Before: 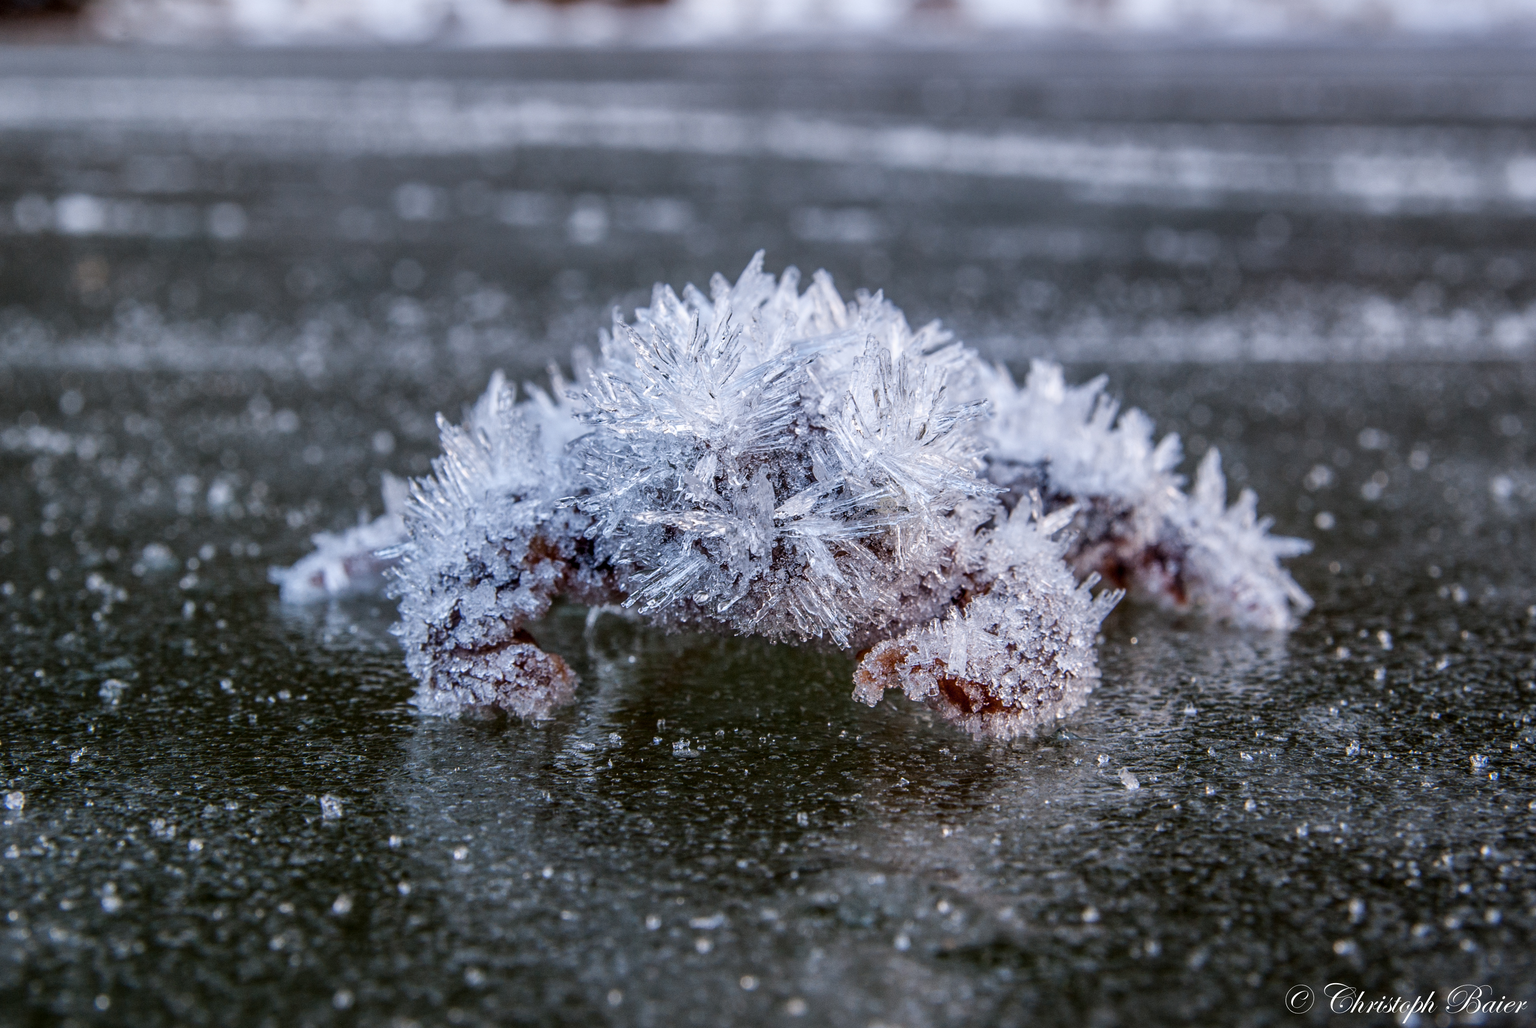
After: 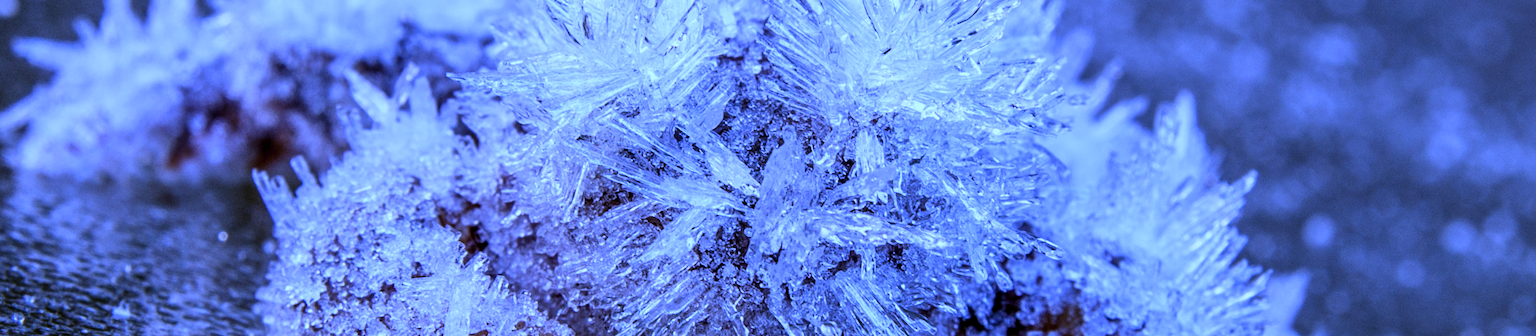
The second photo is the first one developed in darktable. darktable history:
crop and rotate: angle 16.12°, top 30.835%, bottom 35.653%
rotate and perspective: rotation 1.57°, crop left 0.018, crop right 0.982, crop top 0.039, crop bottom 0.961
color calibration: illuminant custom, x 0.363, y 0.385, temperature 4528.03 K
white balance: red 0.766, blue 1.537
